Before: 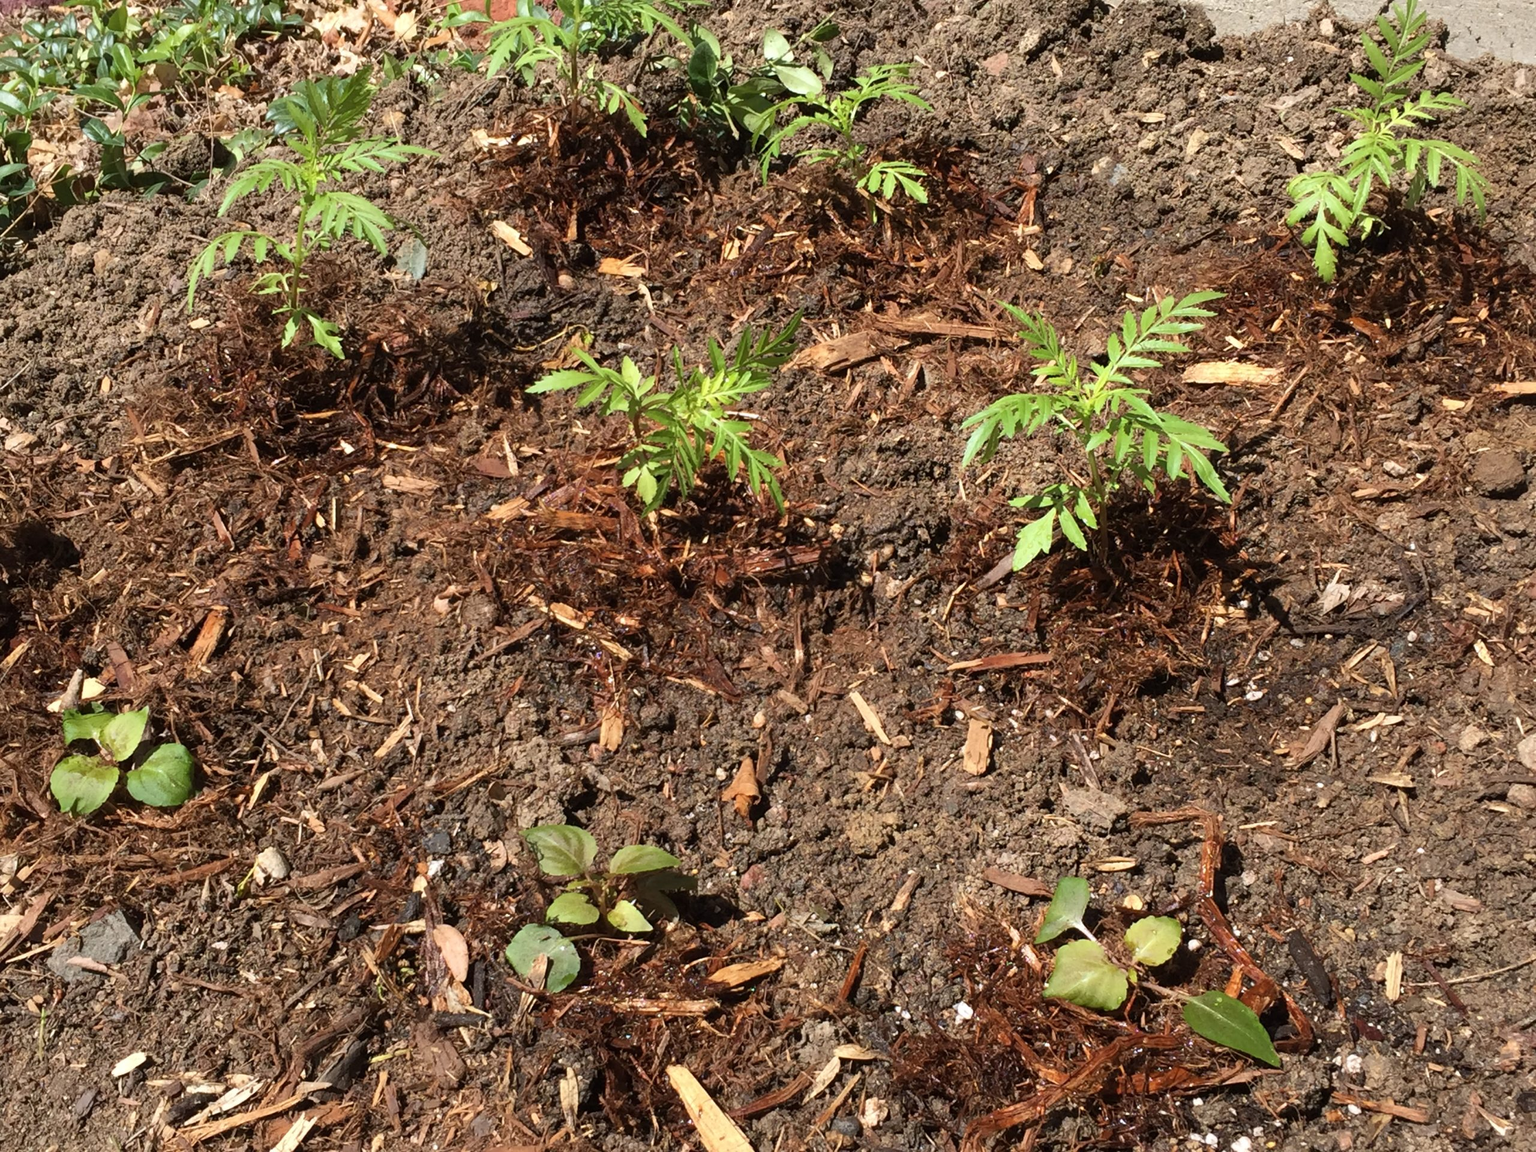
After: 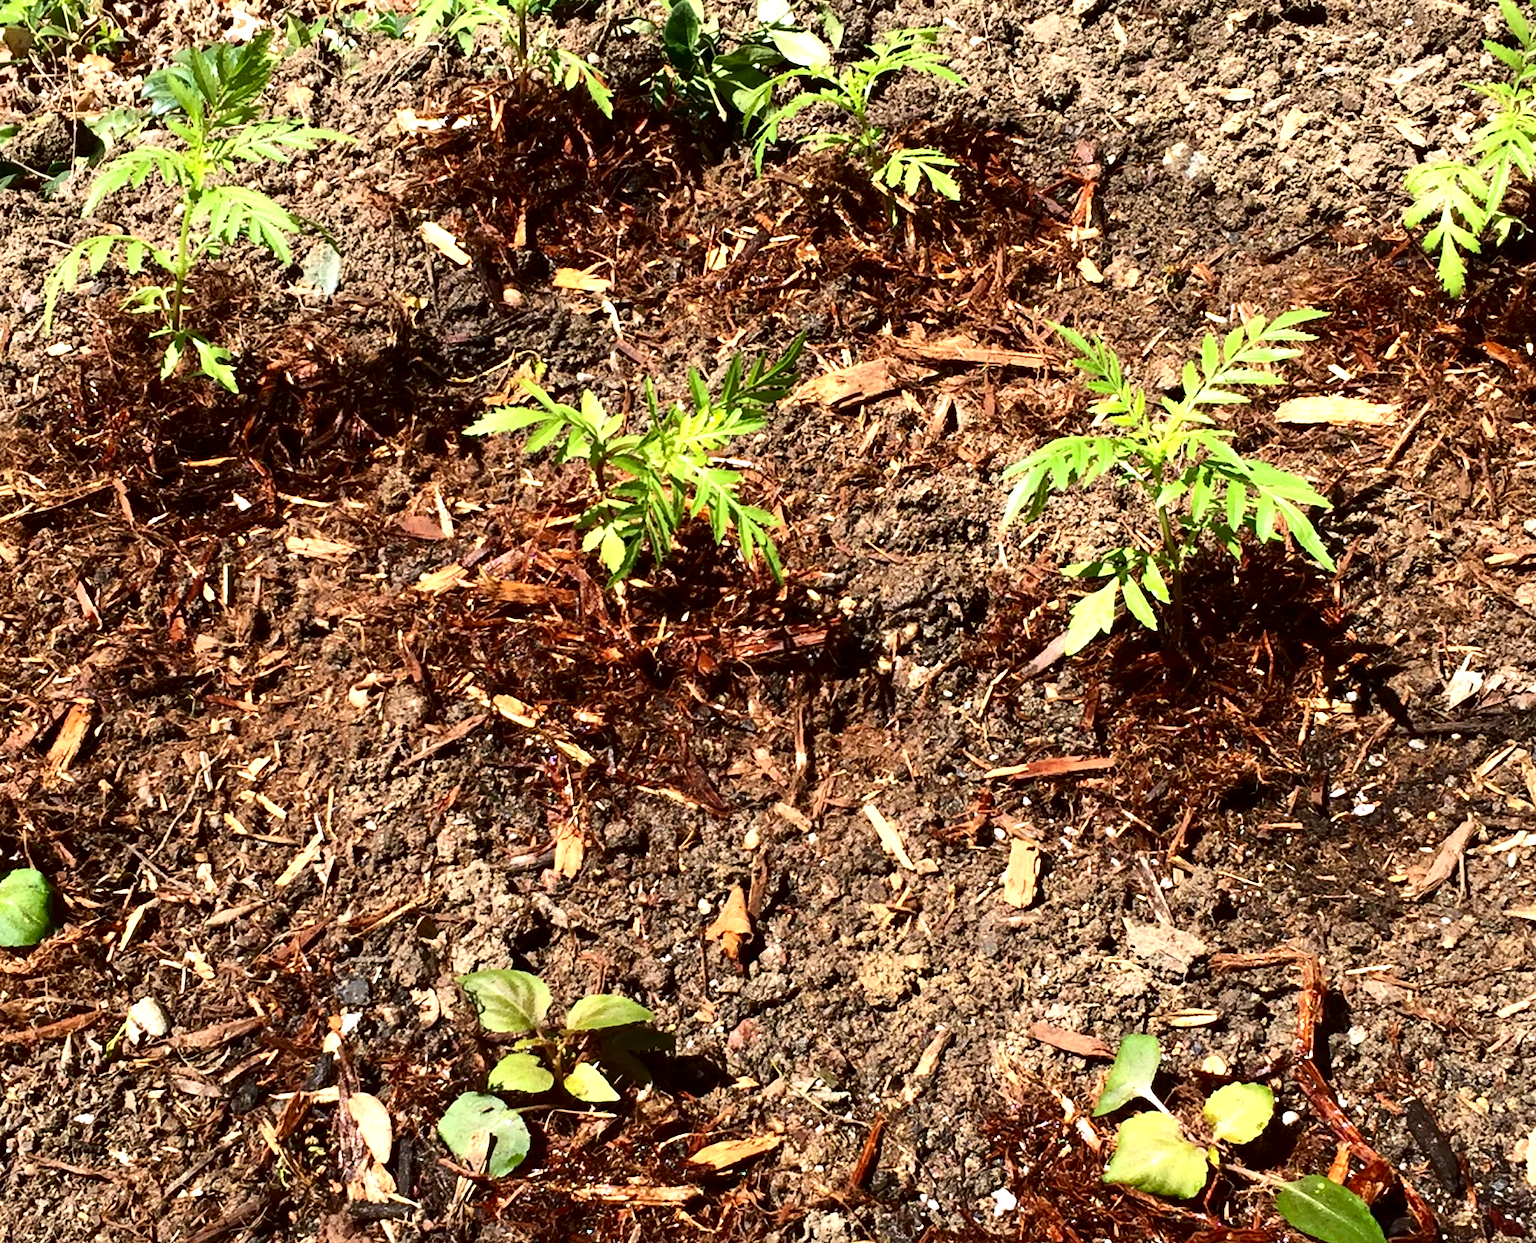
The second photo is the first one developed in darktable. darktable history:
contrast brightness saturation: contrast 0.235, brightness -0.239, saturation 0.143
exposure: black level correction 0, exposure 0.889 EV, compensate exposure bias true, compensate highlight preservation false
crop: left 9.911%, top 3.612%, right 9.234%, bottom 9.11%
